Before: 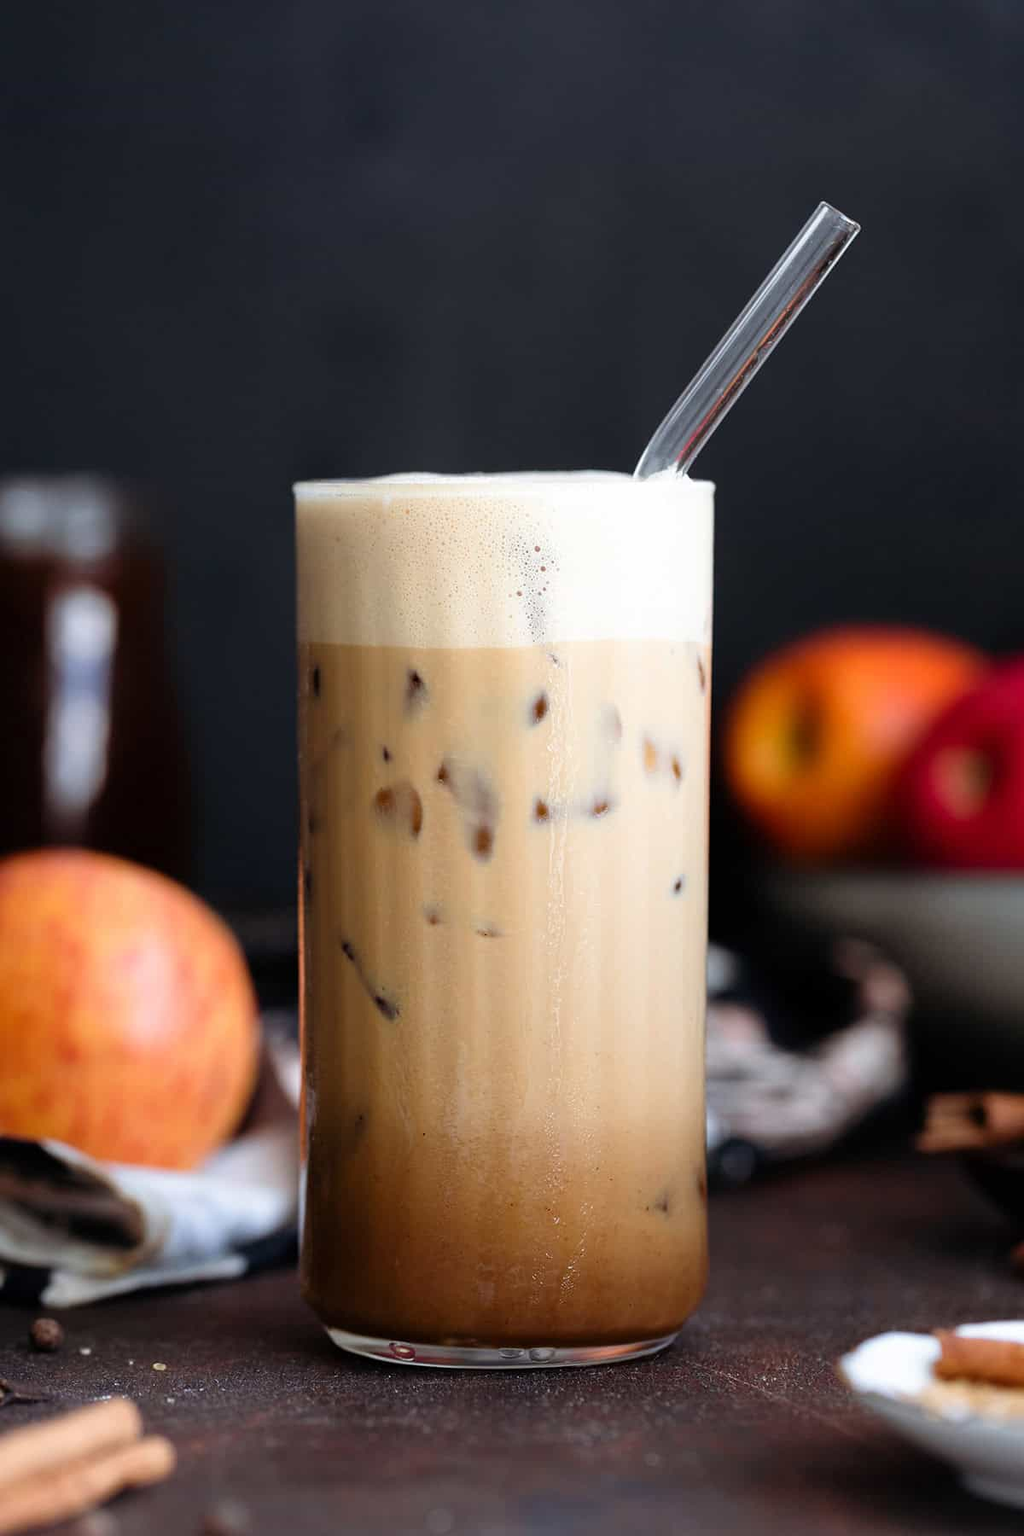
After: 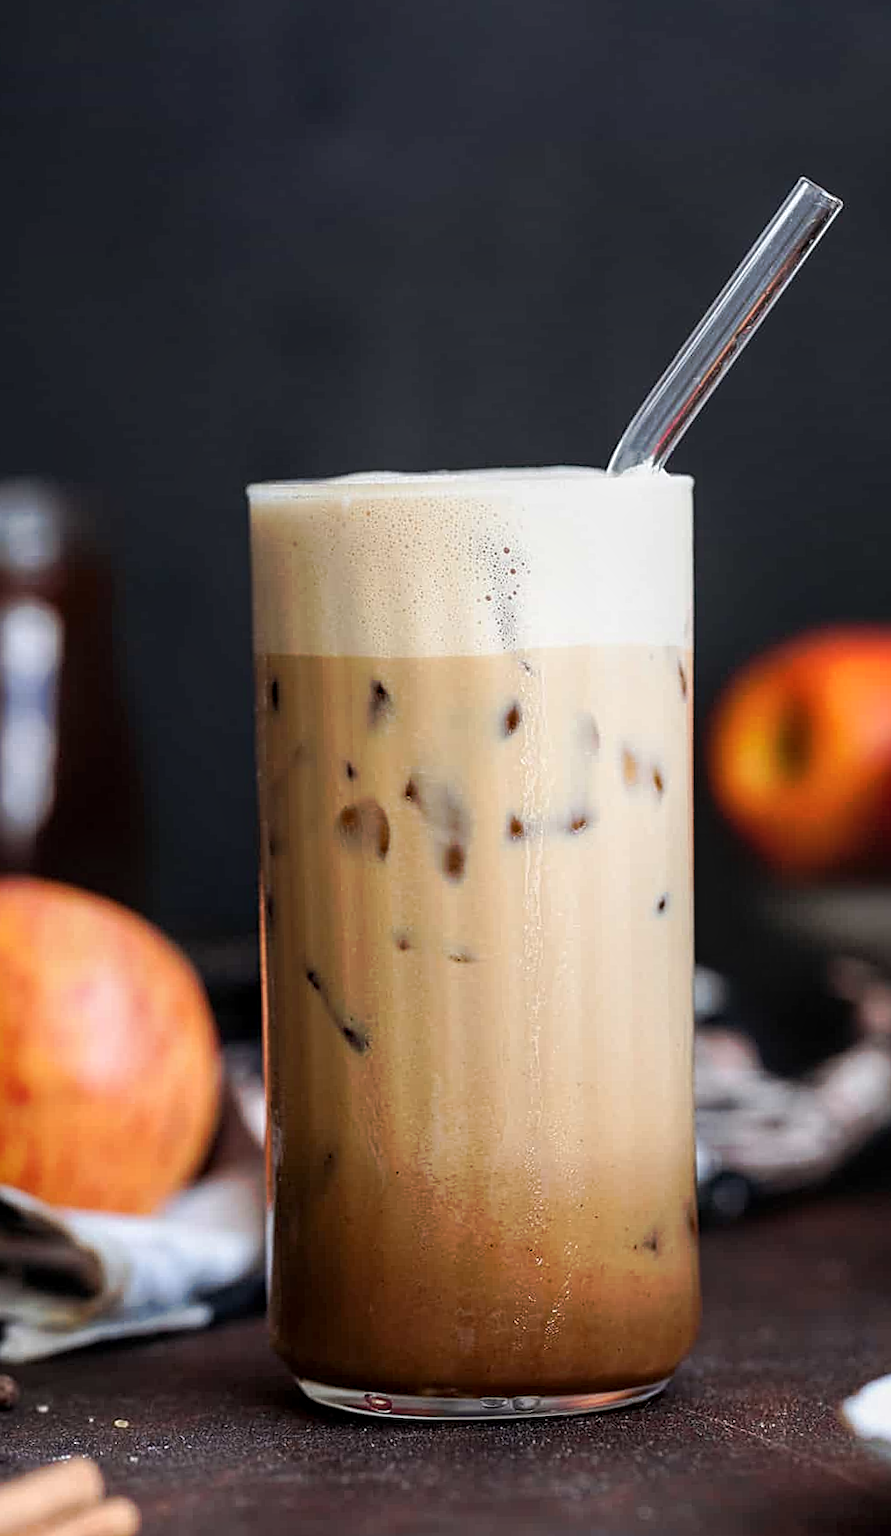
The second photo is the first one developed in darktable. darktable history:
crop and rotate: angle 1°, left 4.281%, top 0.642%, right 11.383%, bottom 2.486%
sharpen: on, module defaults
tone curve: curves: ch0 [(0, 0) (0.003, 0.003) (0.011, 0.011) (0.025, 0.024) (0.044, 0.043) (0.069, 0.068) (0.1, 0.098) (0.136, 0.133) (0.177, 0.173) (0.224, 0.22) (0.277, 0.271) (0.335, 0.328) (0.399, 0.39) (0.468, 0.458) (0.543, 0.563) (0.623, 0.64) (0.709, 0.722) (0.801, 0.809) (0.898, 0.902) (1, 1)], preserve colors none
local contrast: on, module defaults
